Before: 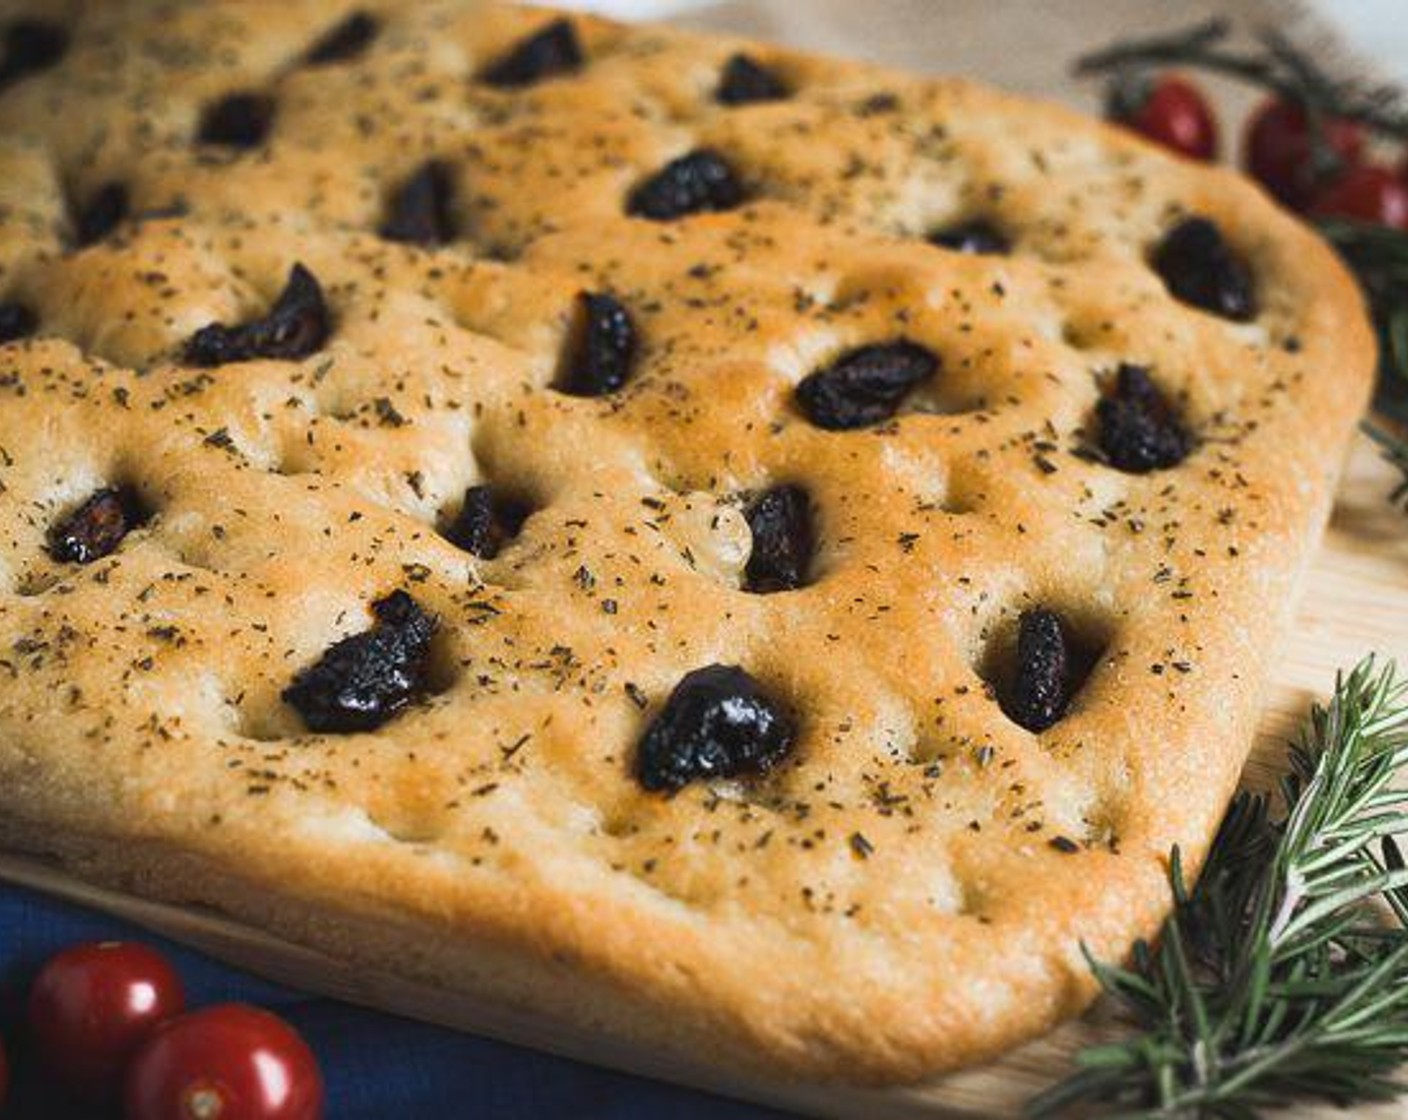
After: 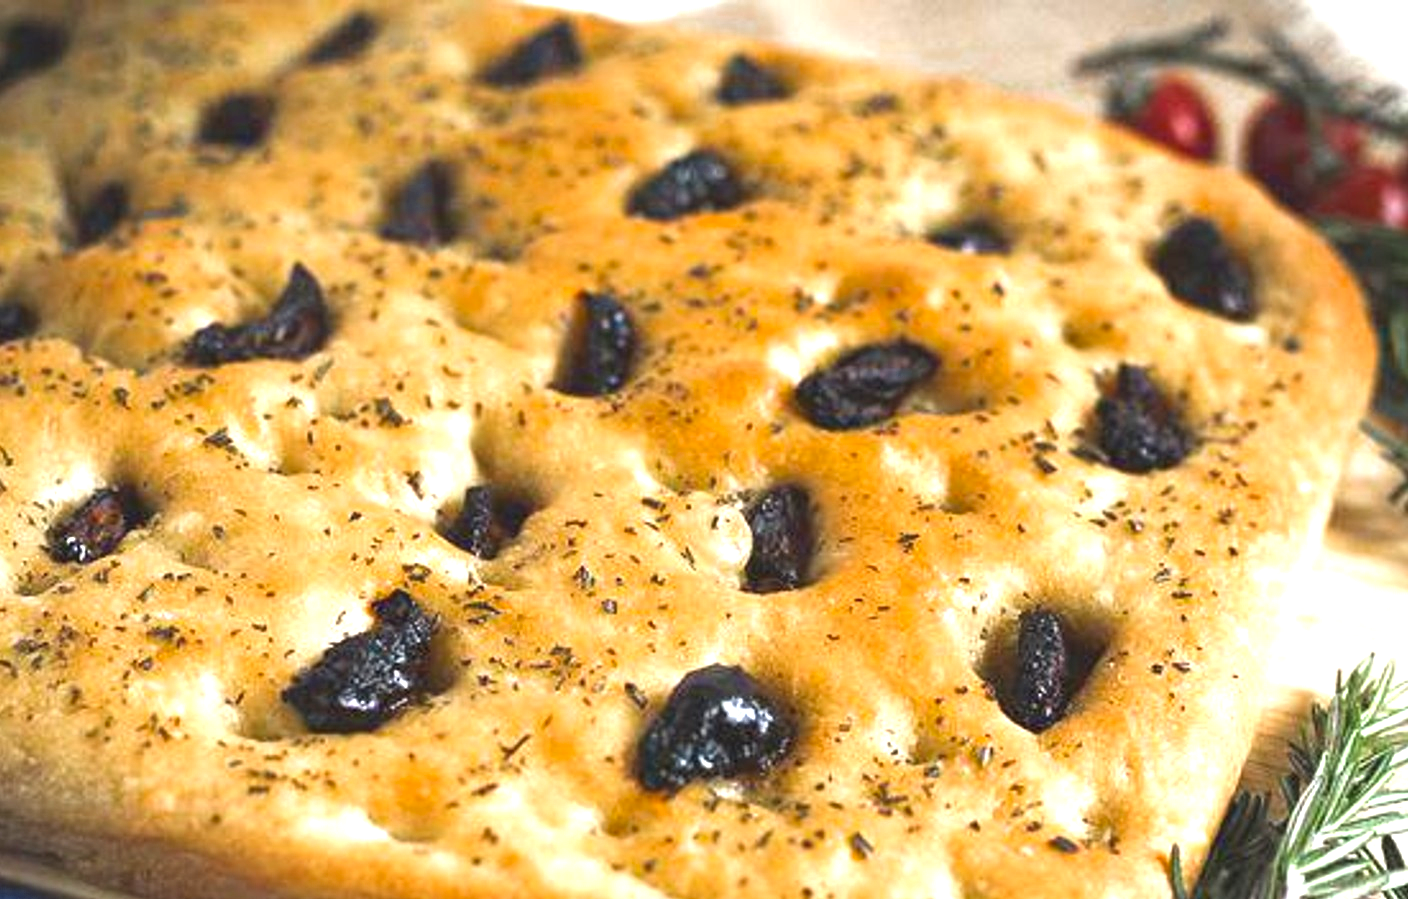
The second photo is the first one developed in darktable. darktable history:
exposure: black level correction -0.001, exposure 1.338 EV, compensate highlight preservation false
crop: bottom 19.711%
color zones: curves: ch0 [(0.27, 0.396) (0.563, 0.504) (0.75, 0.5) (0.787, 0.307)]
